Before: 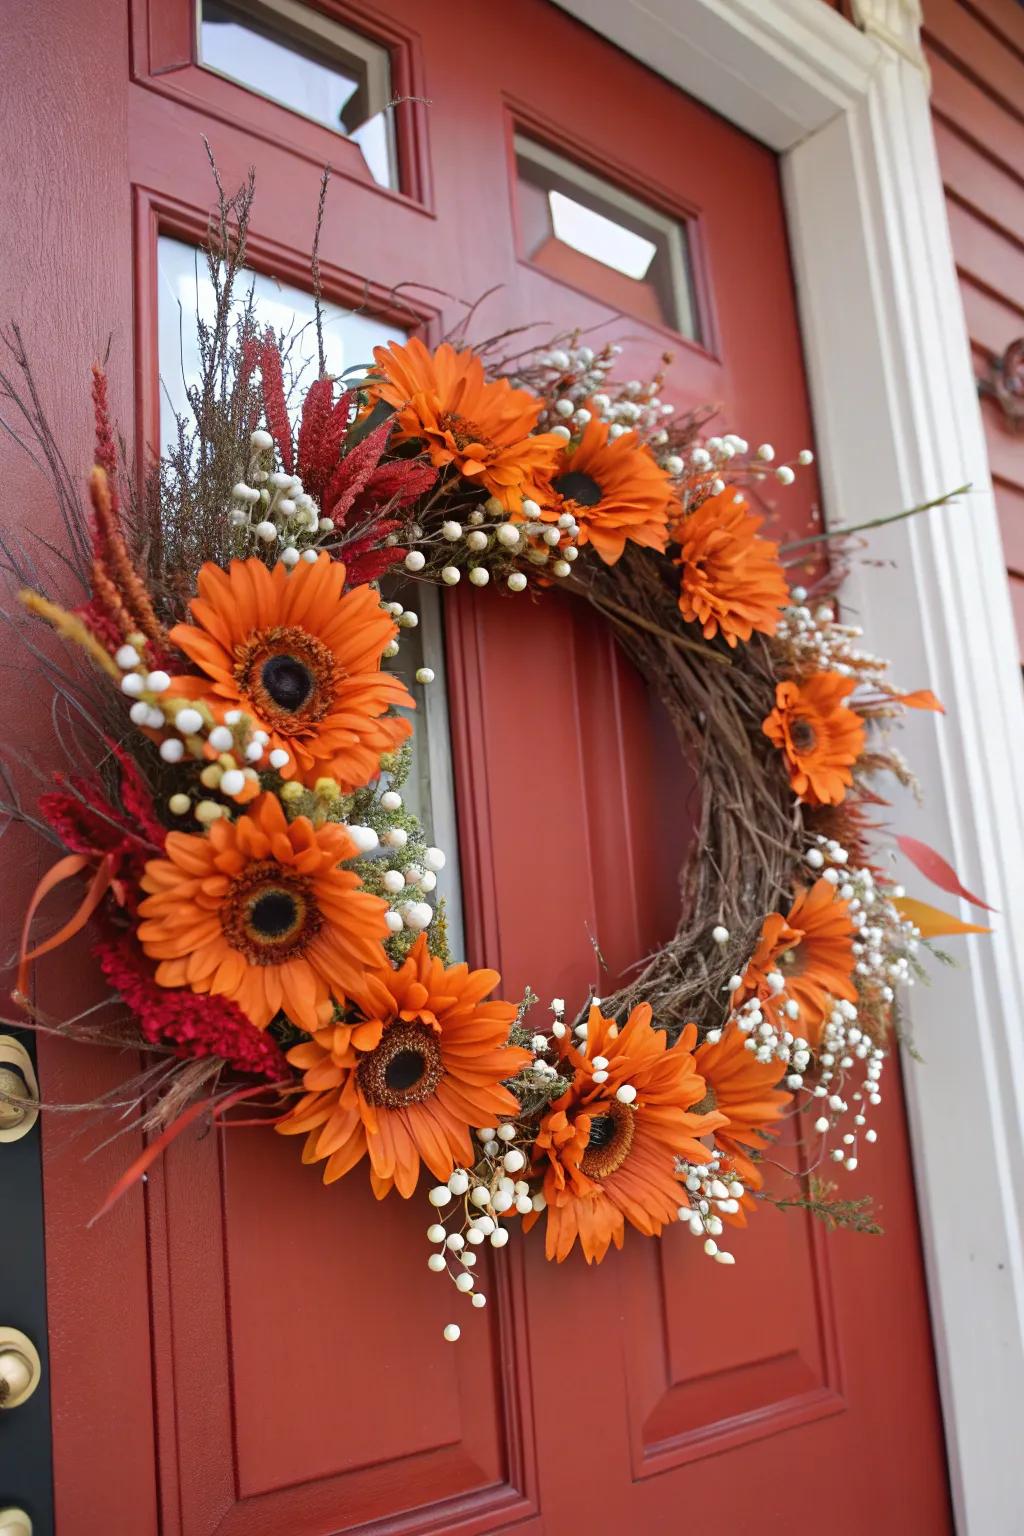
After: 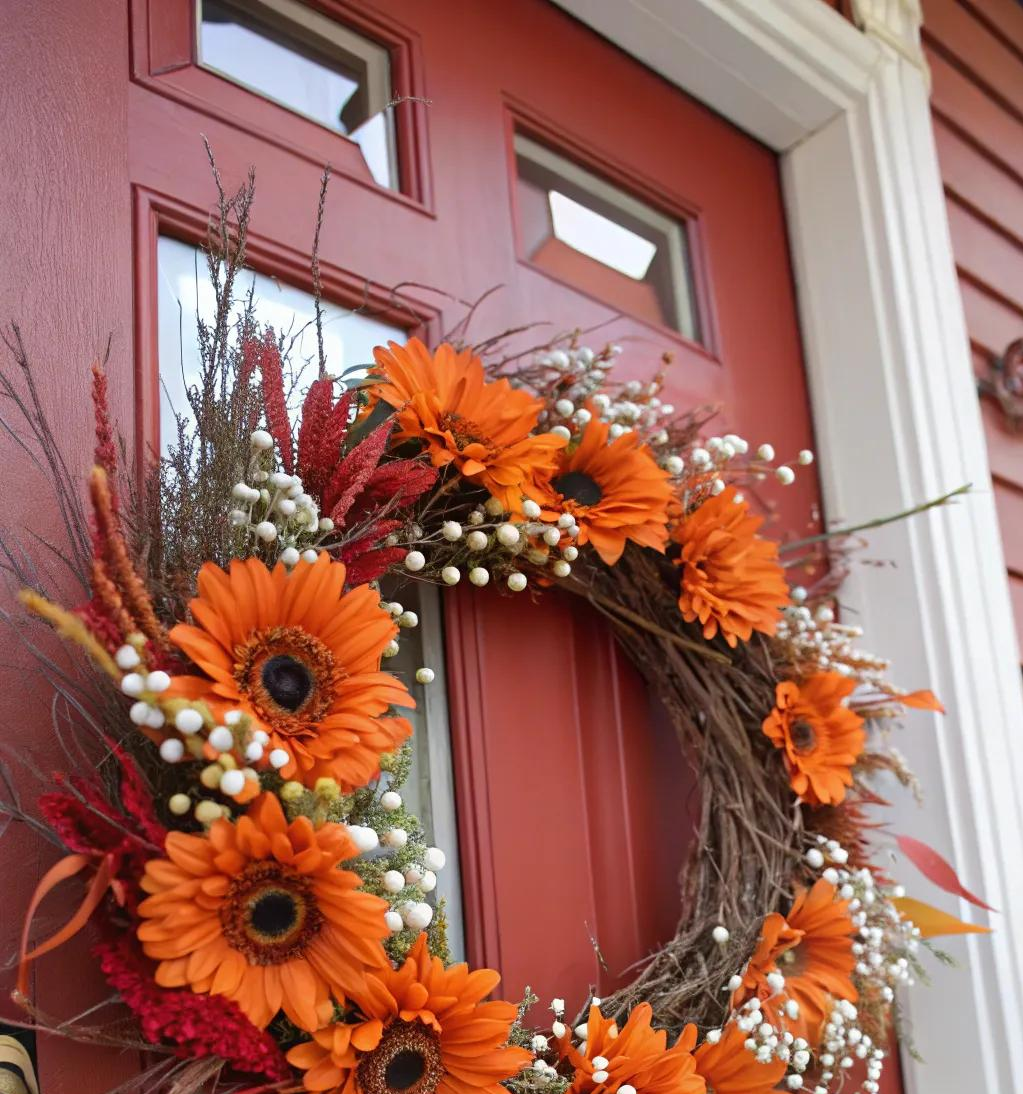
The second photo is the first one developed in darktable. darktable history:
crop: right 0%, bottom 28.746%
